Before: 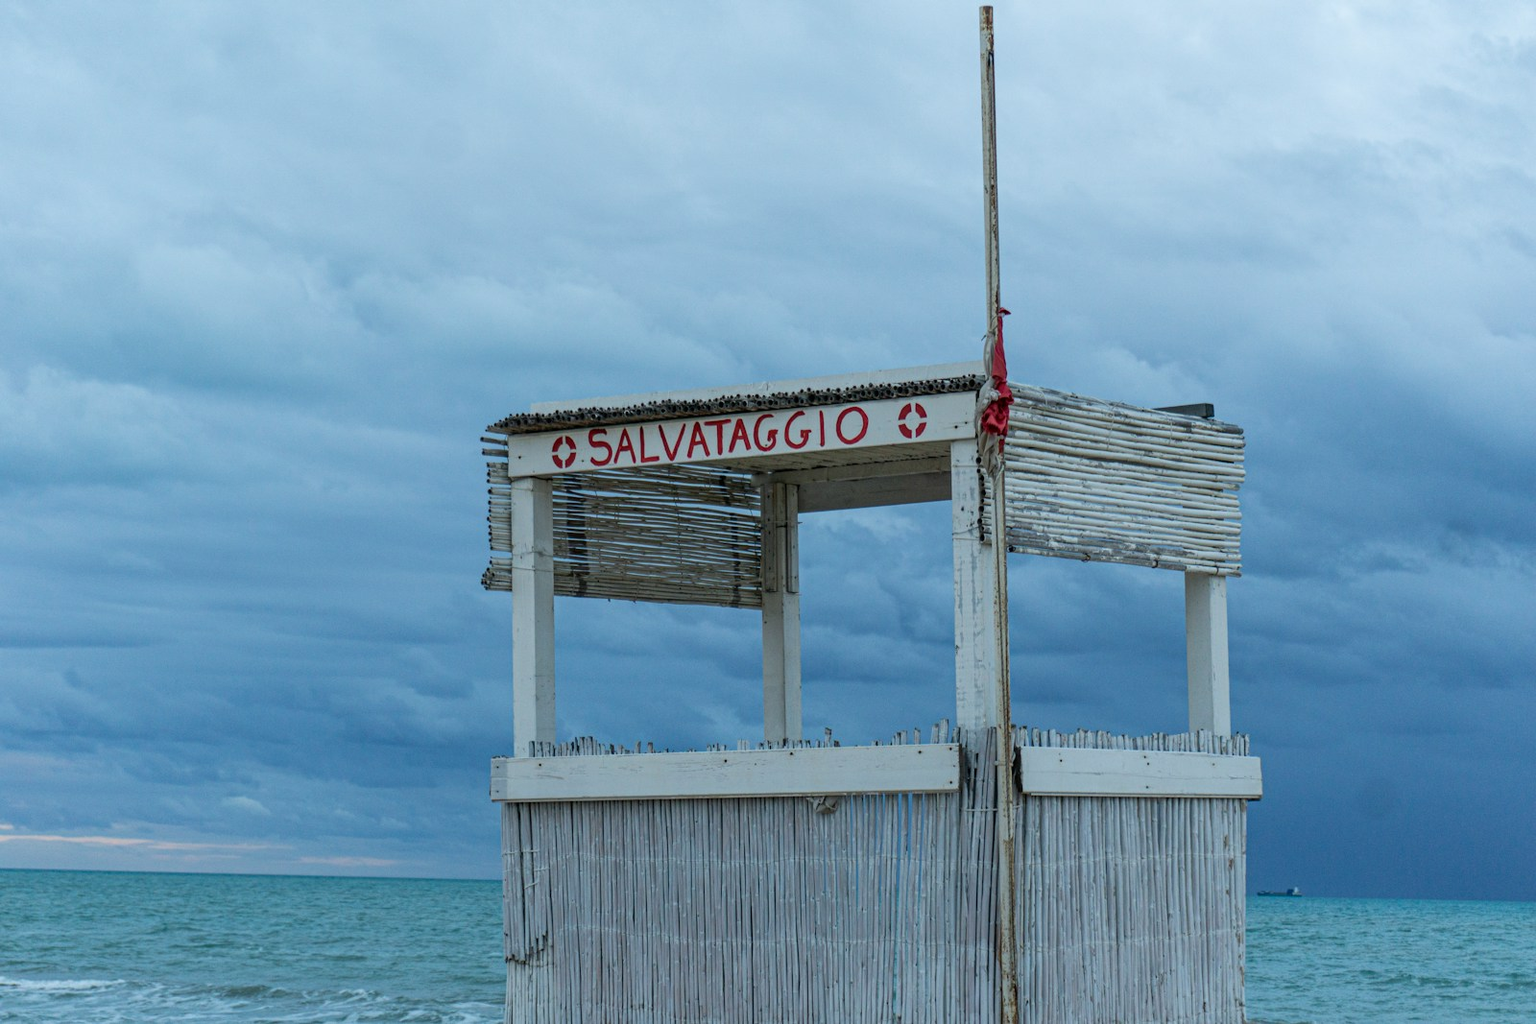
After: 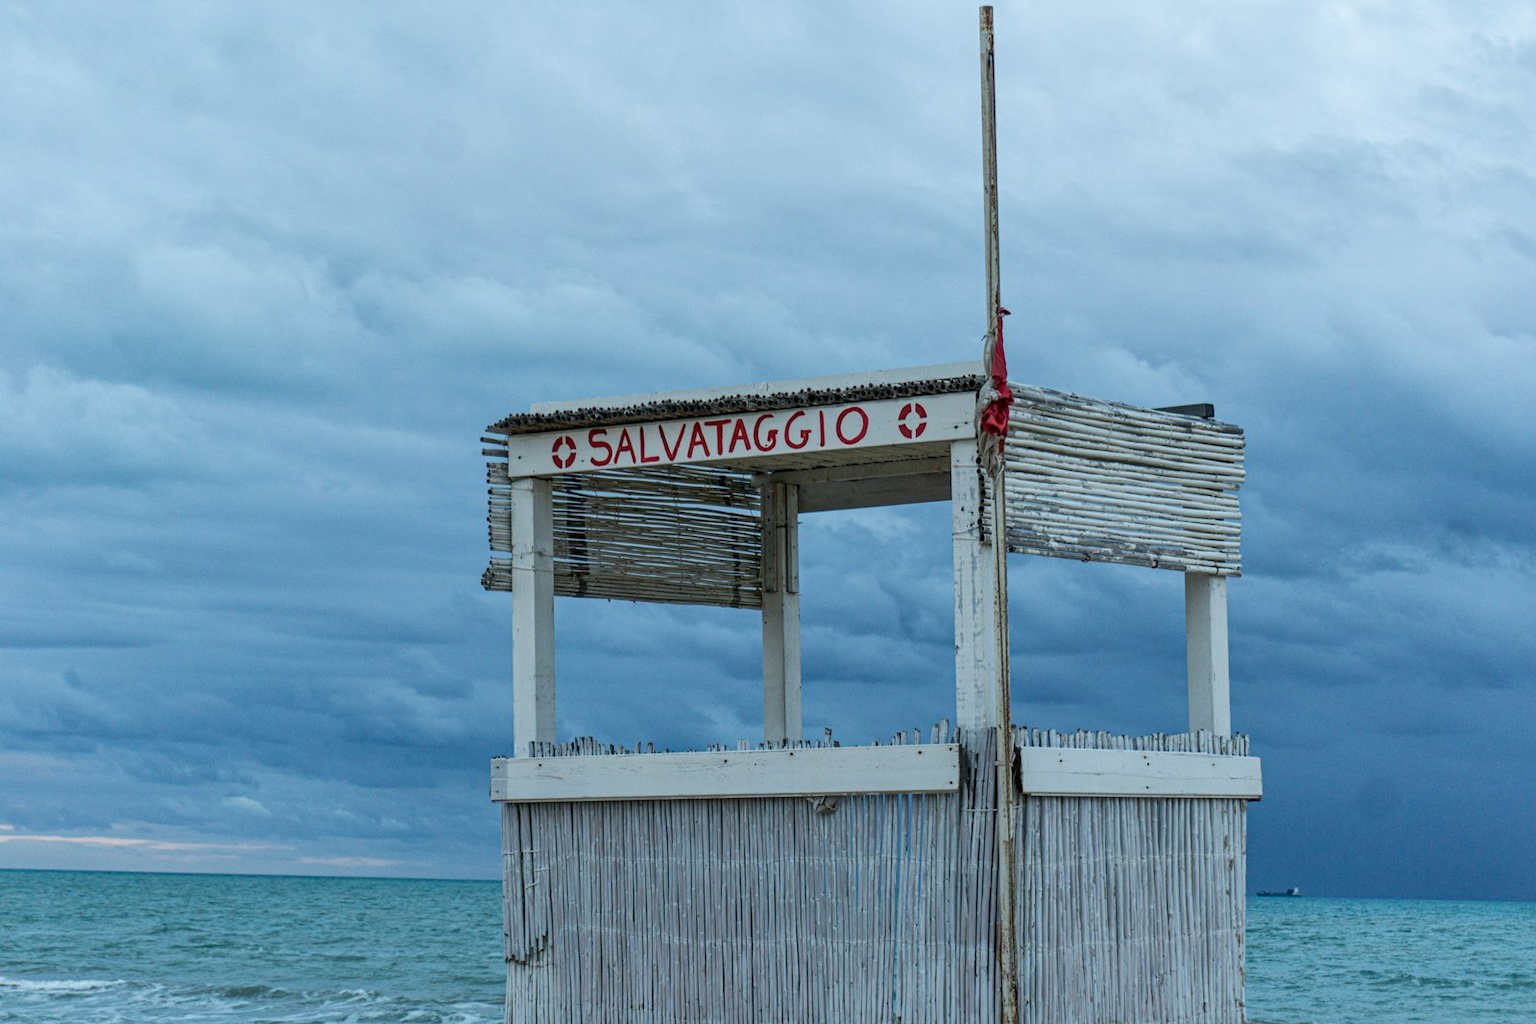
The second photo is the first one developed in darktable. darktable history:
local contrast: mode bilateral grid, contrast 20, coarseness 49, detail 127%, midtone range 0.2
